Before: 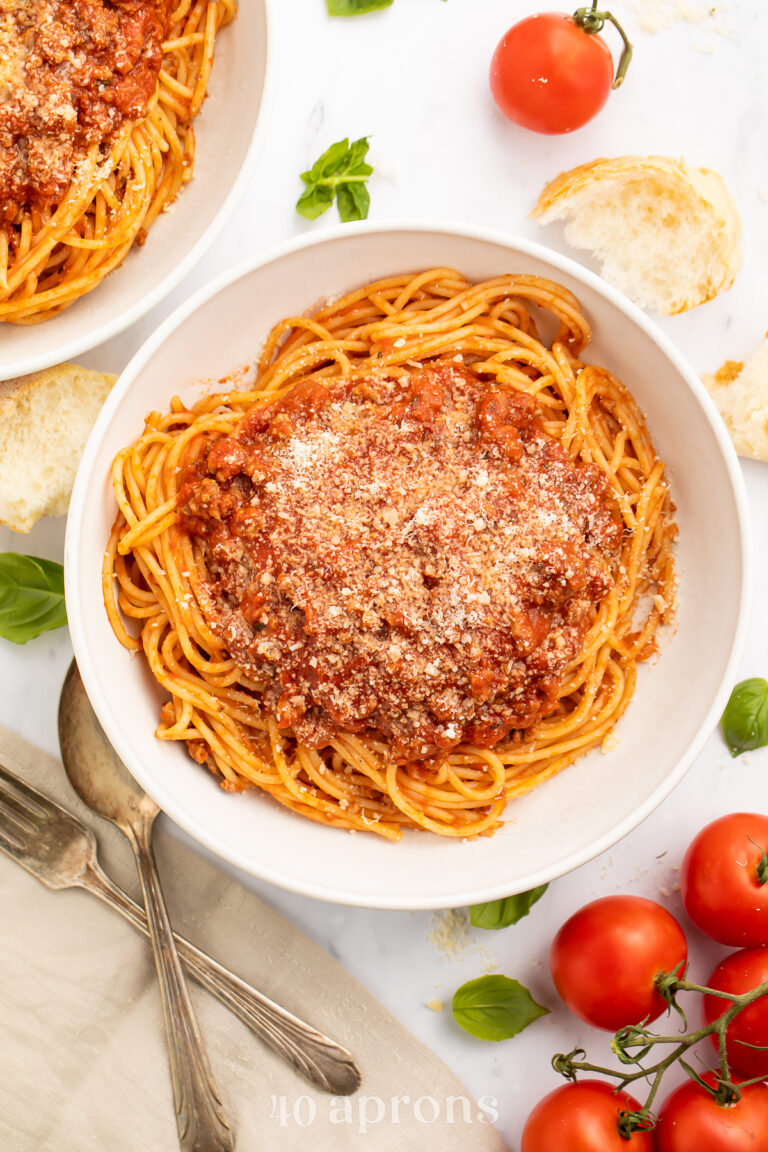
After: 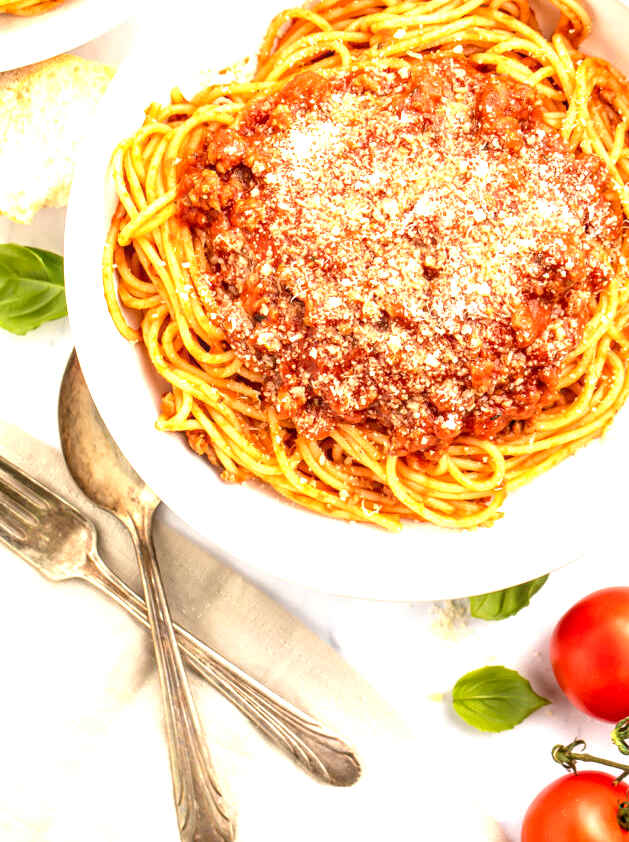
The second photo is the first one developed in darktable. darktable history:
exposure: black level correction 0, exposure 1.001 EV, compensate exposure bias true, compensate highlight preservation false
tone equalizer: on, module defaults
local contrast: detail 130%
crop: top 26.888%, right 18.009%
